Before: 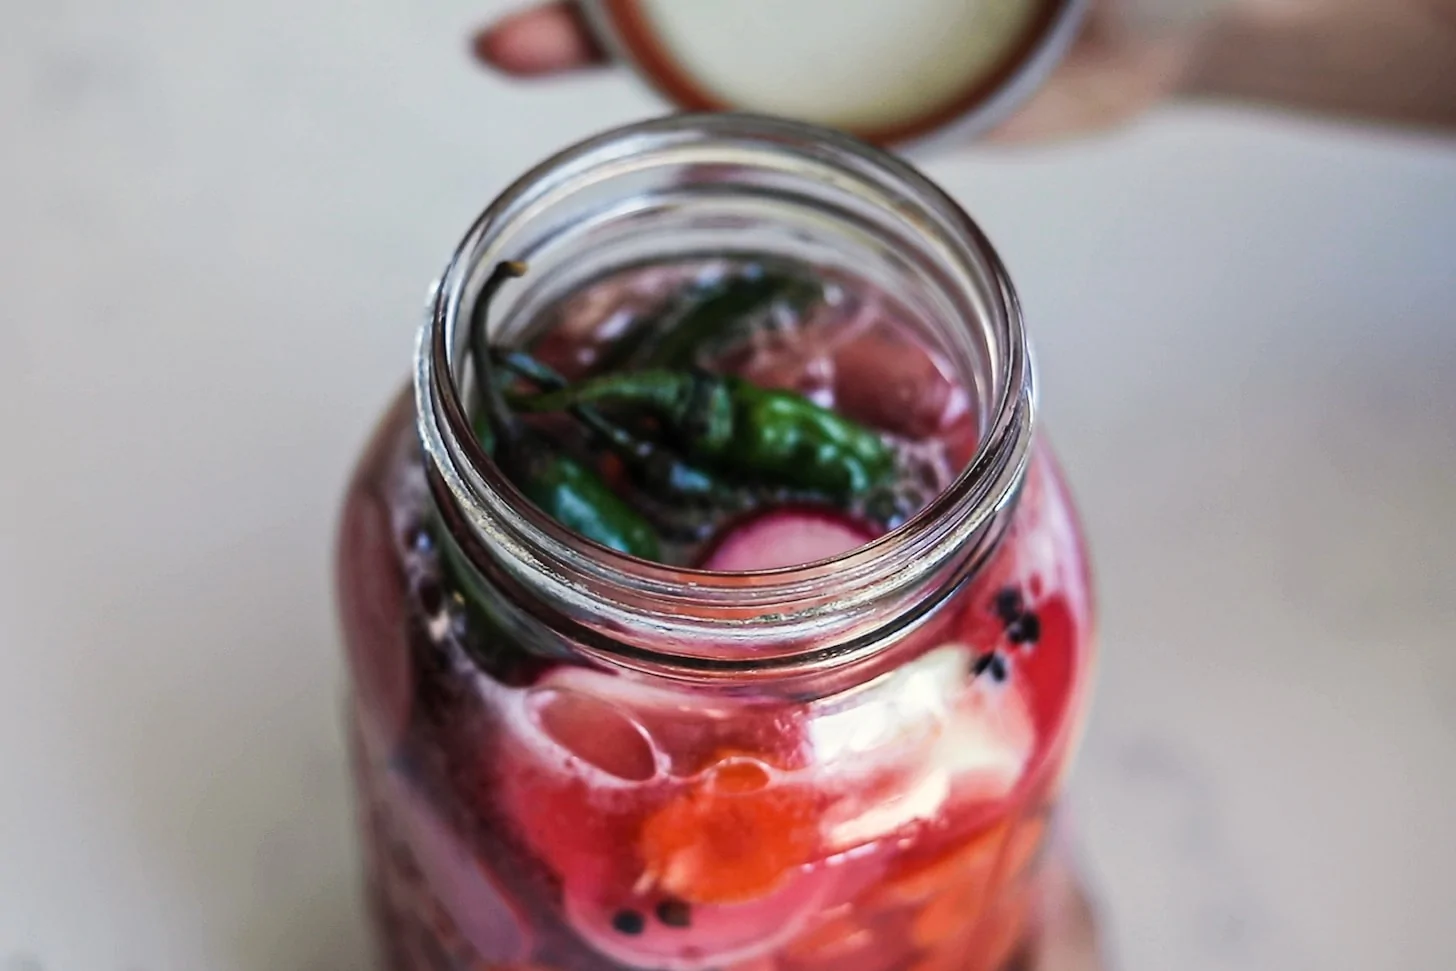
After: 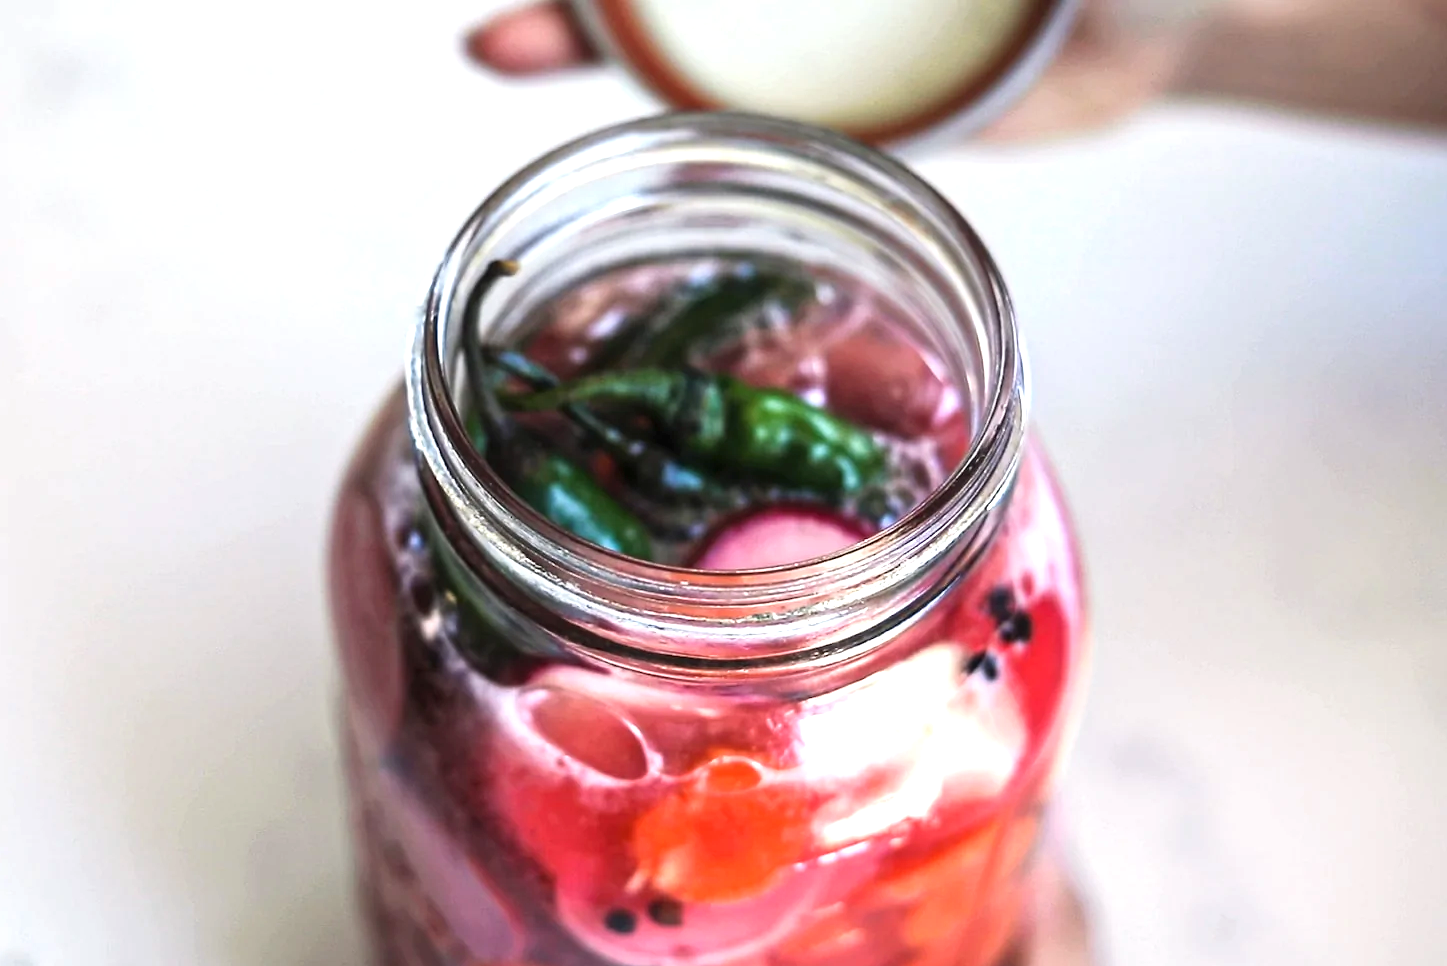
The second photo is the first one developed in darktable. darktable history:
exposure: black level correction 0, exposure 0.877 EV, compensate exposure bias true, compensate highlight preservation false
crop and rotate: left 0.614%, top 0.179%, bottom 0.309%
